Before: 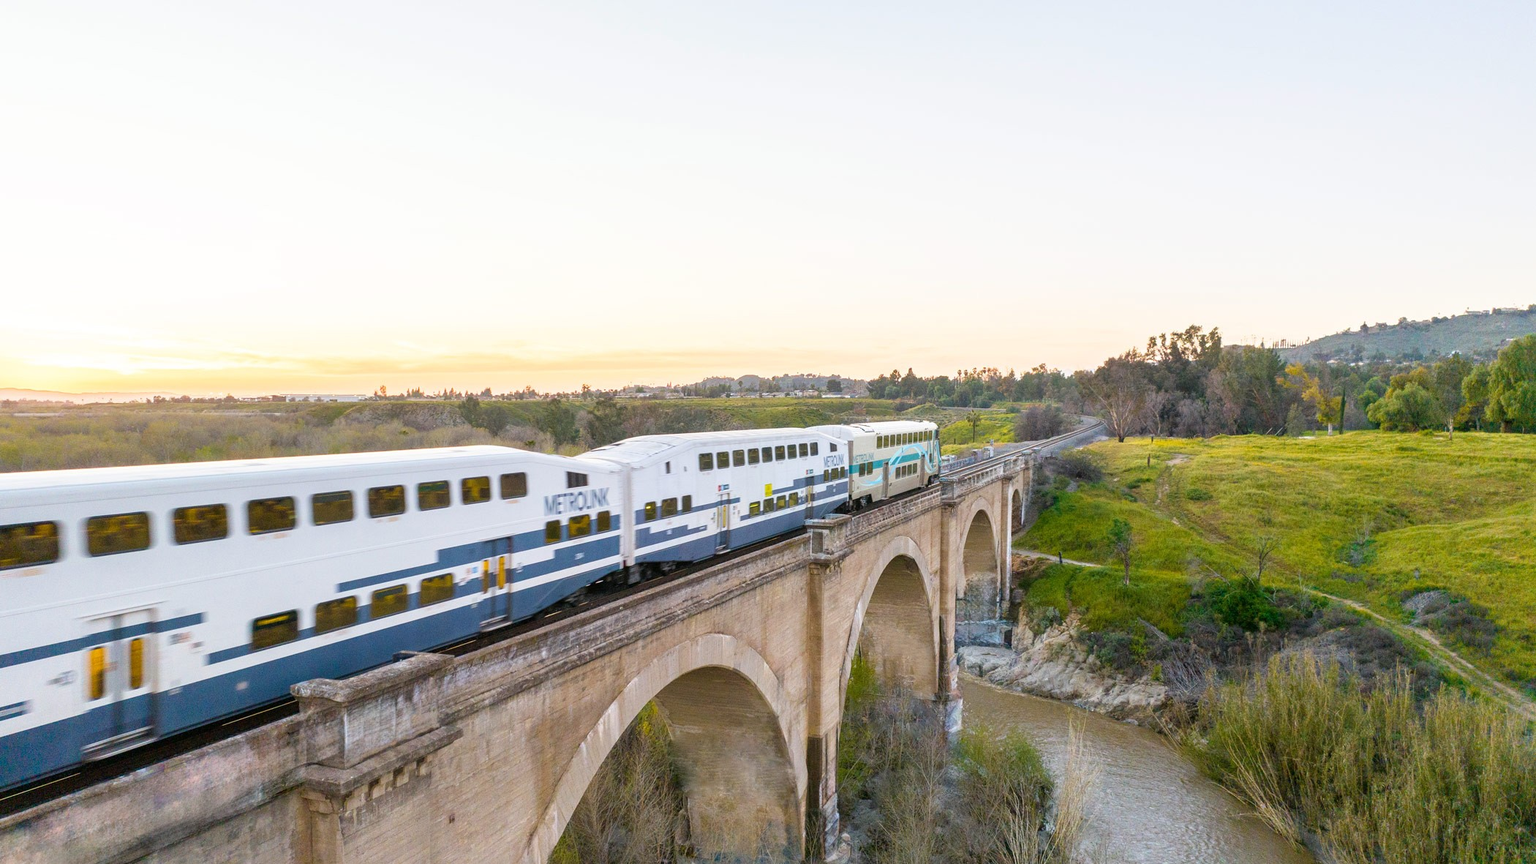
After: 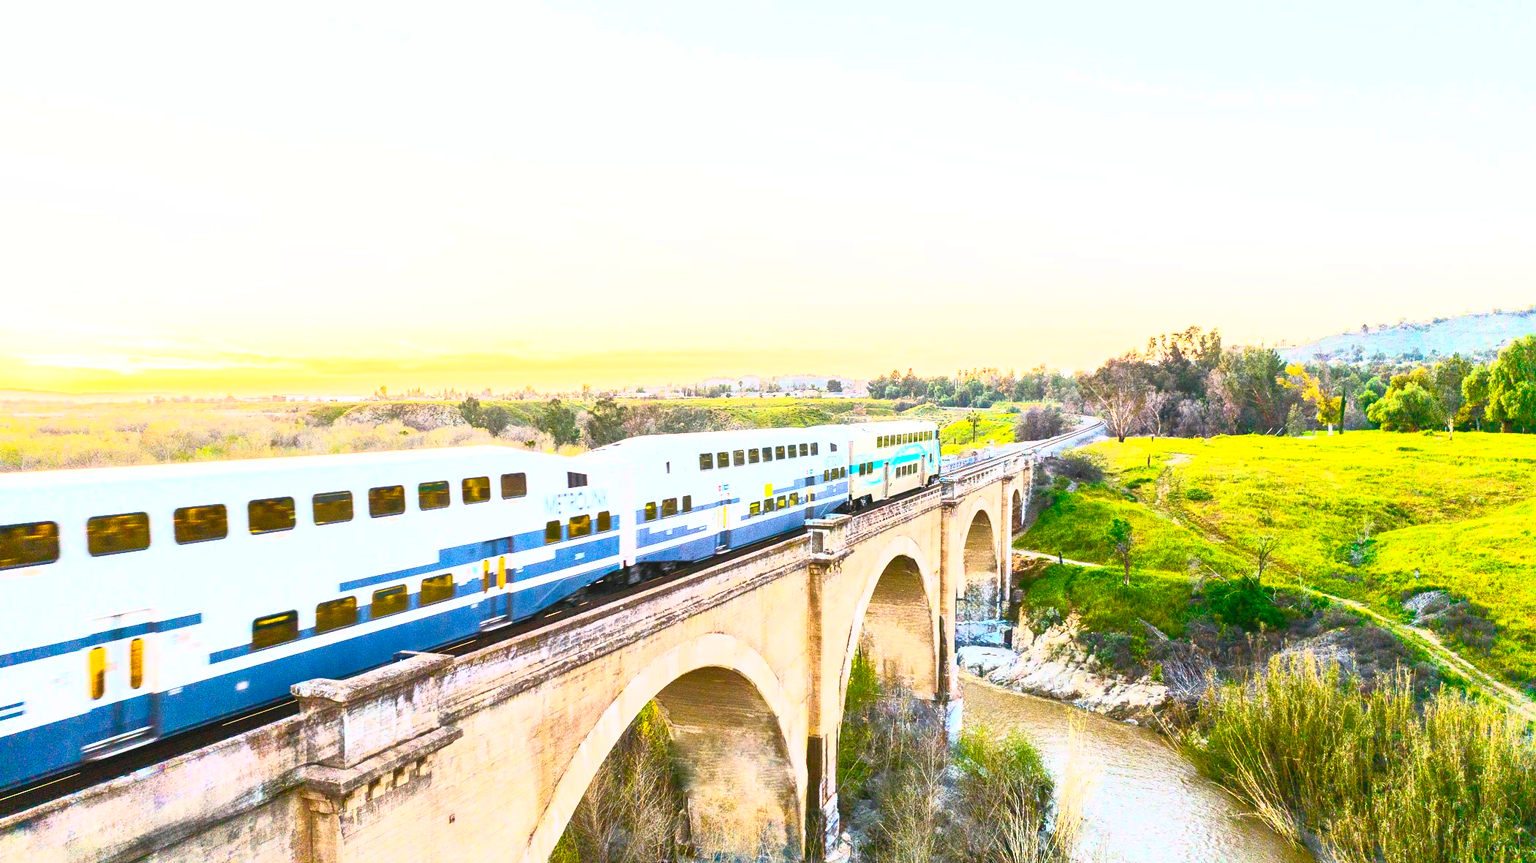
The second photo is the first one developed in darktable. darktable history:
contrast brightness saturation: contrast 1, brightness 1, saturation 1
